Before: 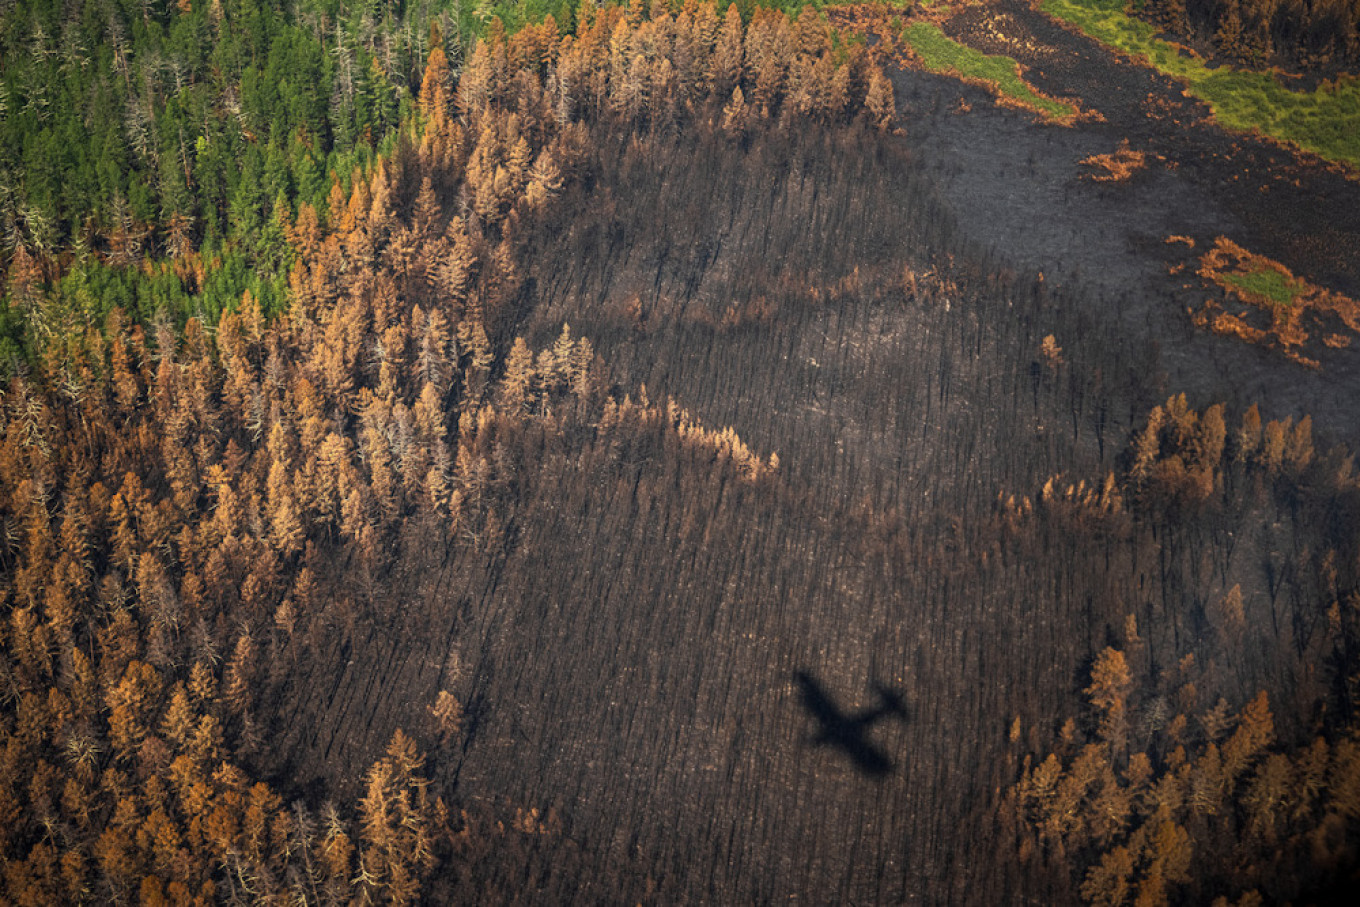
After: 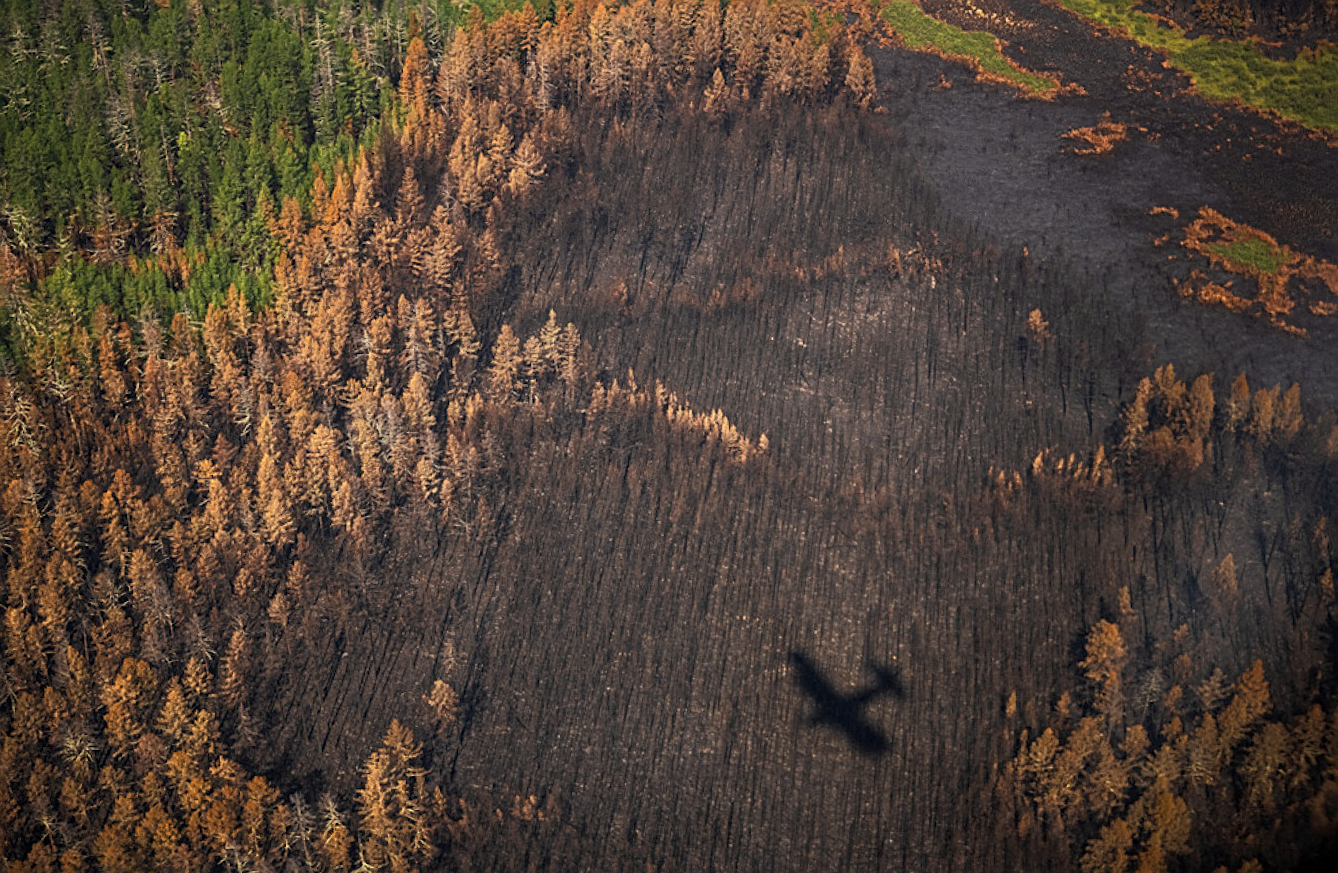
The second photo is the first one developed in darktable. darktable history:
graduated density: density 0.38 EV, hardness 21%, rotation -6.11°, saturation 32%
sharpen: on, module defaults
rotate and perspective: rotation -1.42°, crop left 0.016, crop right 0.984, crop top 0.035, crop bottom 0.965
